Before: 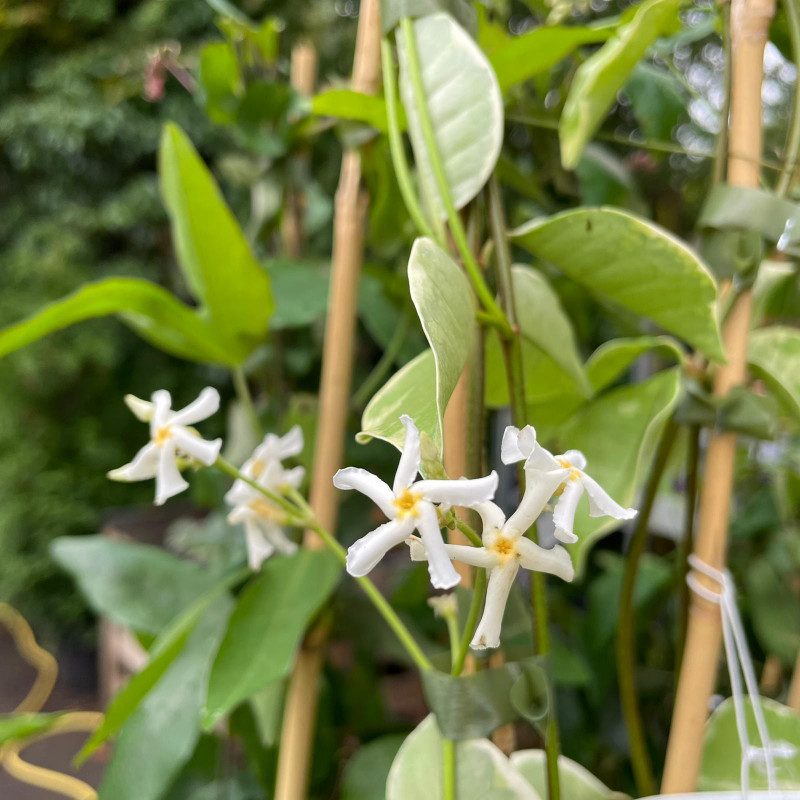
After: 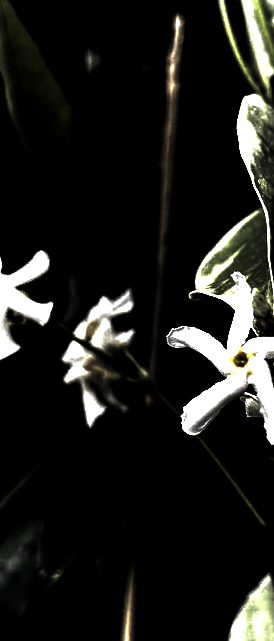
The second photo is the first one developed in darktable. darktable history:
rotate and perspective: rotation -1.24°, automatic cropping off
crop and rotate: left 21.77%, top 18.528%, right 44.676%, bottom 2.997%
levels: levels [0.721, 0.937, 0.997]
tone equalizer: -8 EV -0.75 EV, -7 EV -0.7 EV, -6 EV -0.6 EV, -5 EV -0.4 EV, -3 EV 0.4 EV, -2 EV 0.6 EV, -1 EV 0.7 EV, +0 EV 0.75 EV, edges refinement/feathering 500, mask exposure compensation -1.57 EV, preserve details no
